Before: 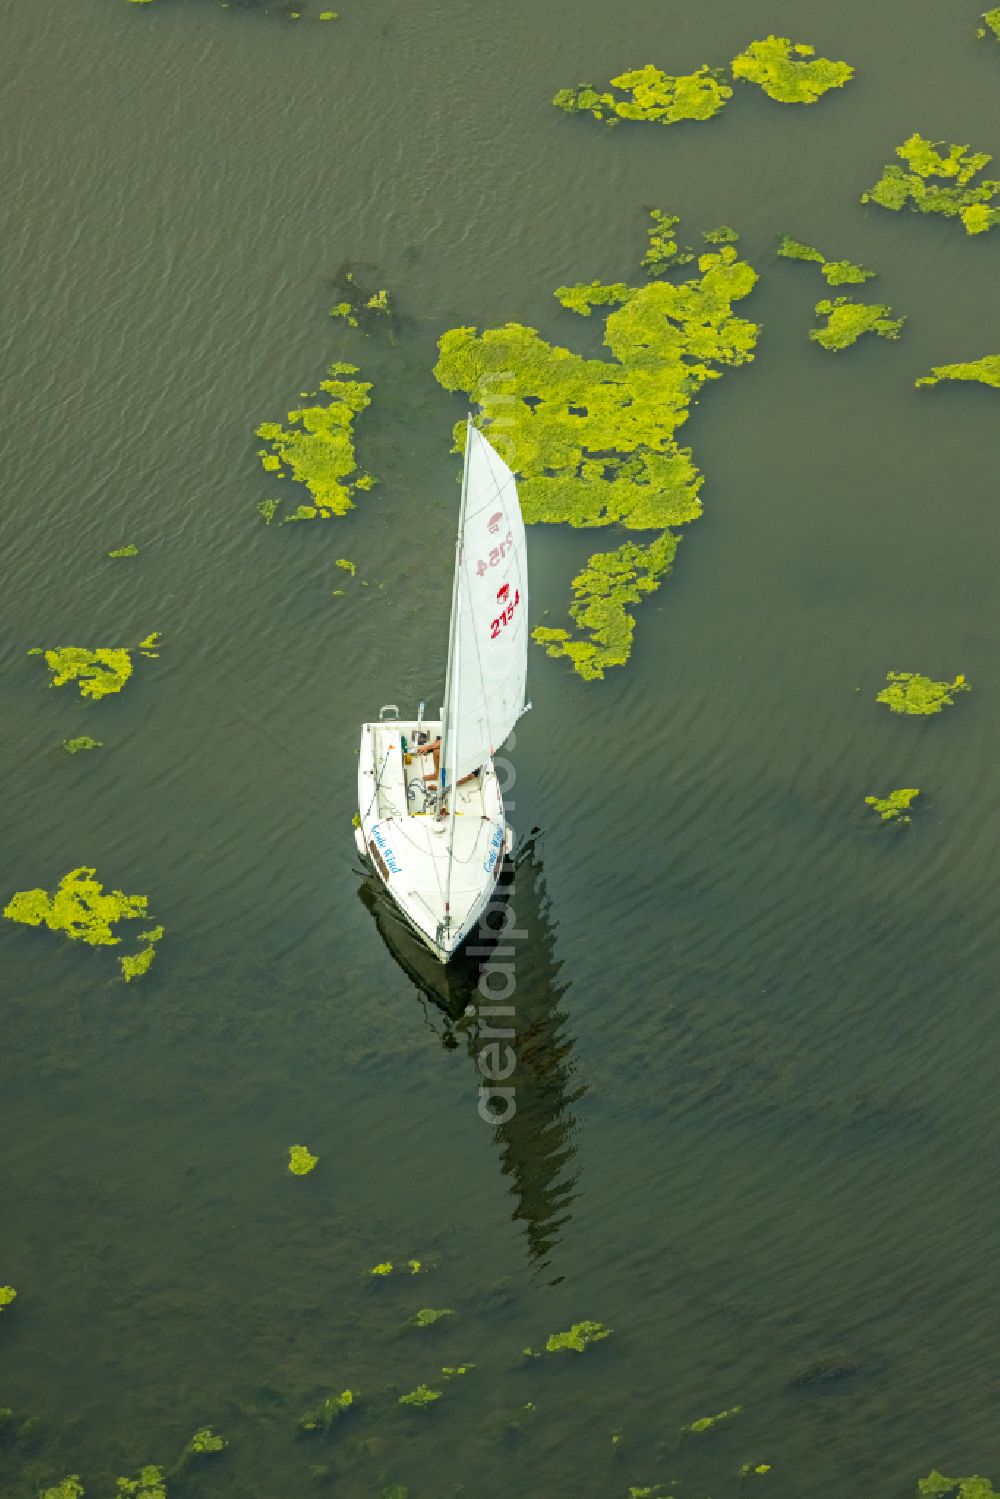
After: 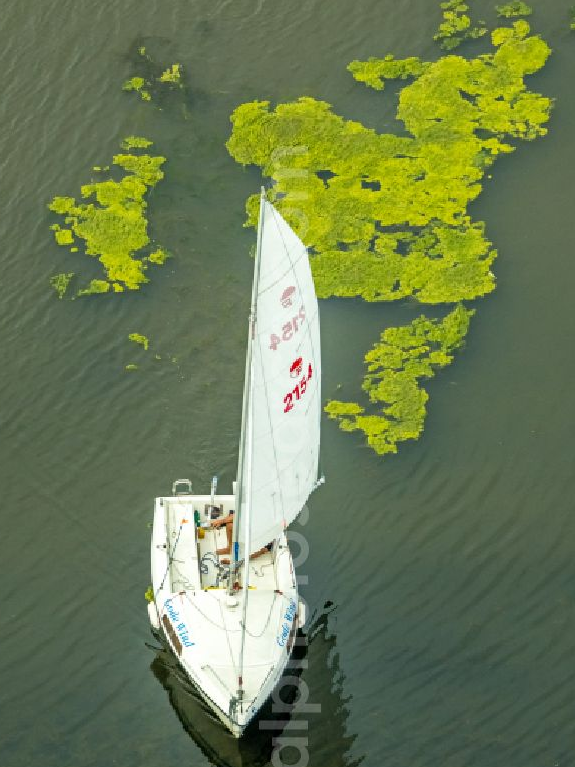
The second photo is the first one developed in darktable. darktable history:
crop: left 20.767%, top 15.131%, right 21.679%, bottom 33.653%
